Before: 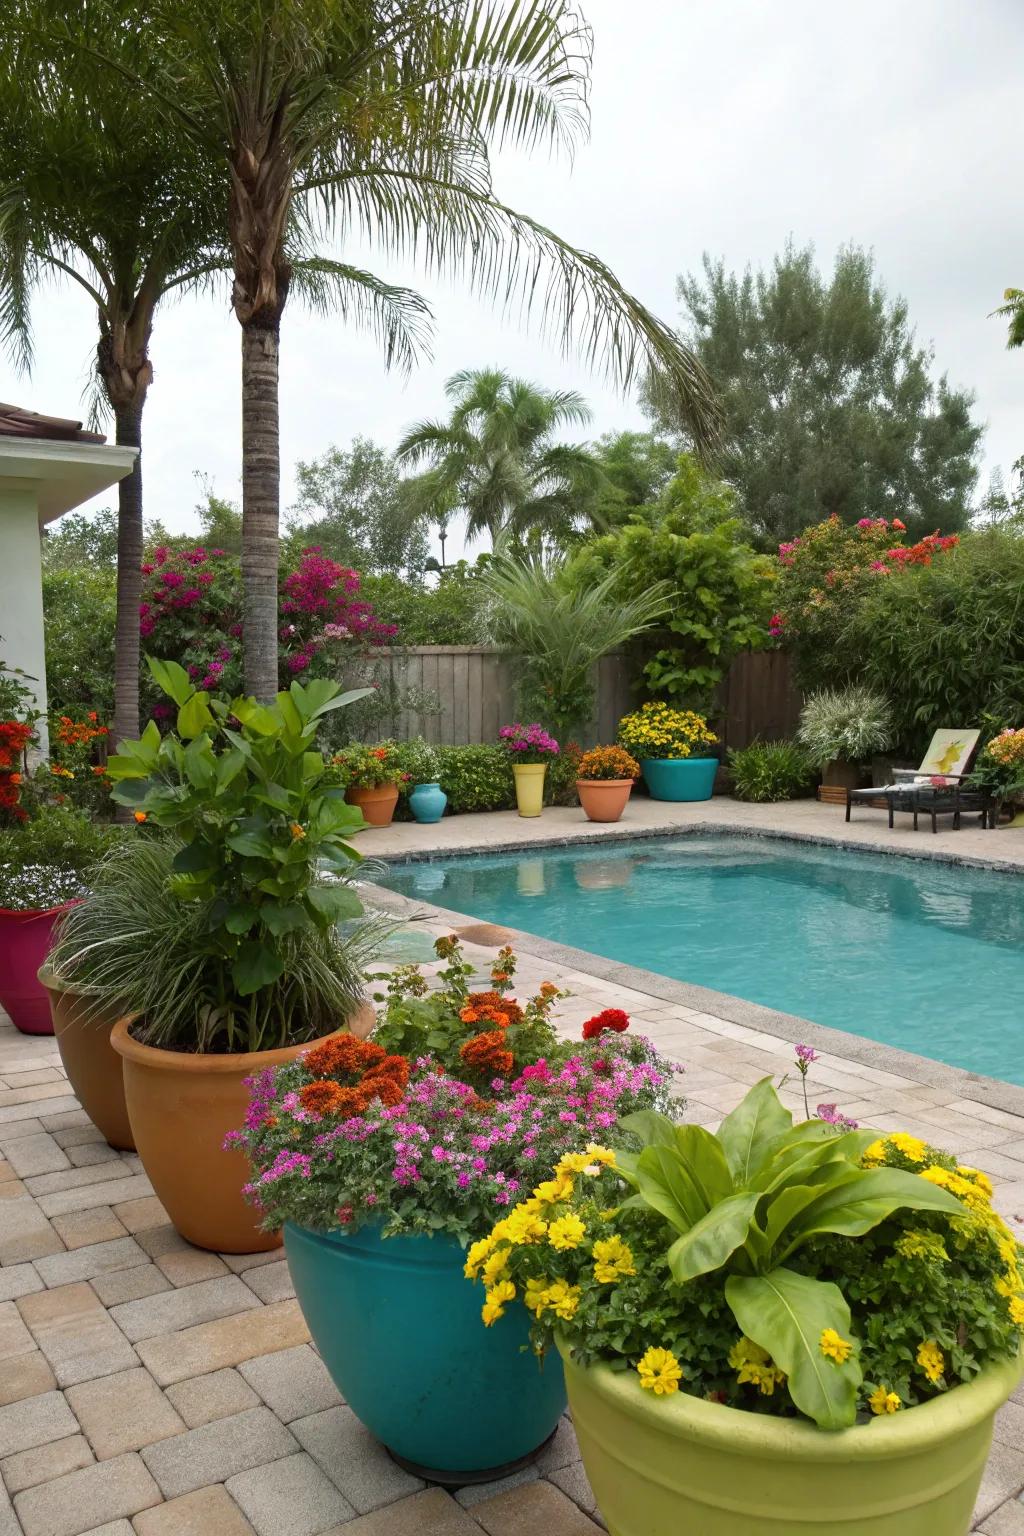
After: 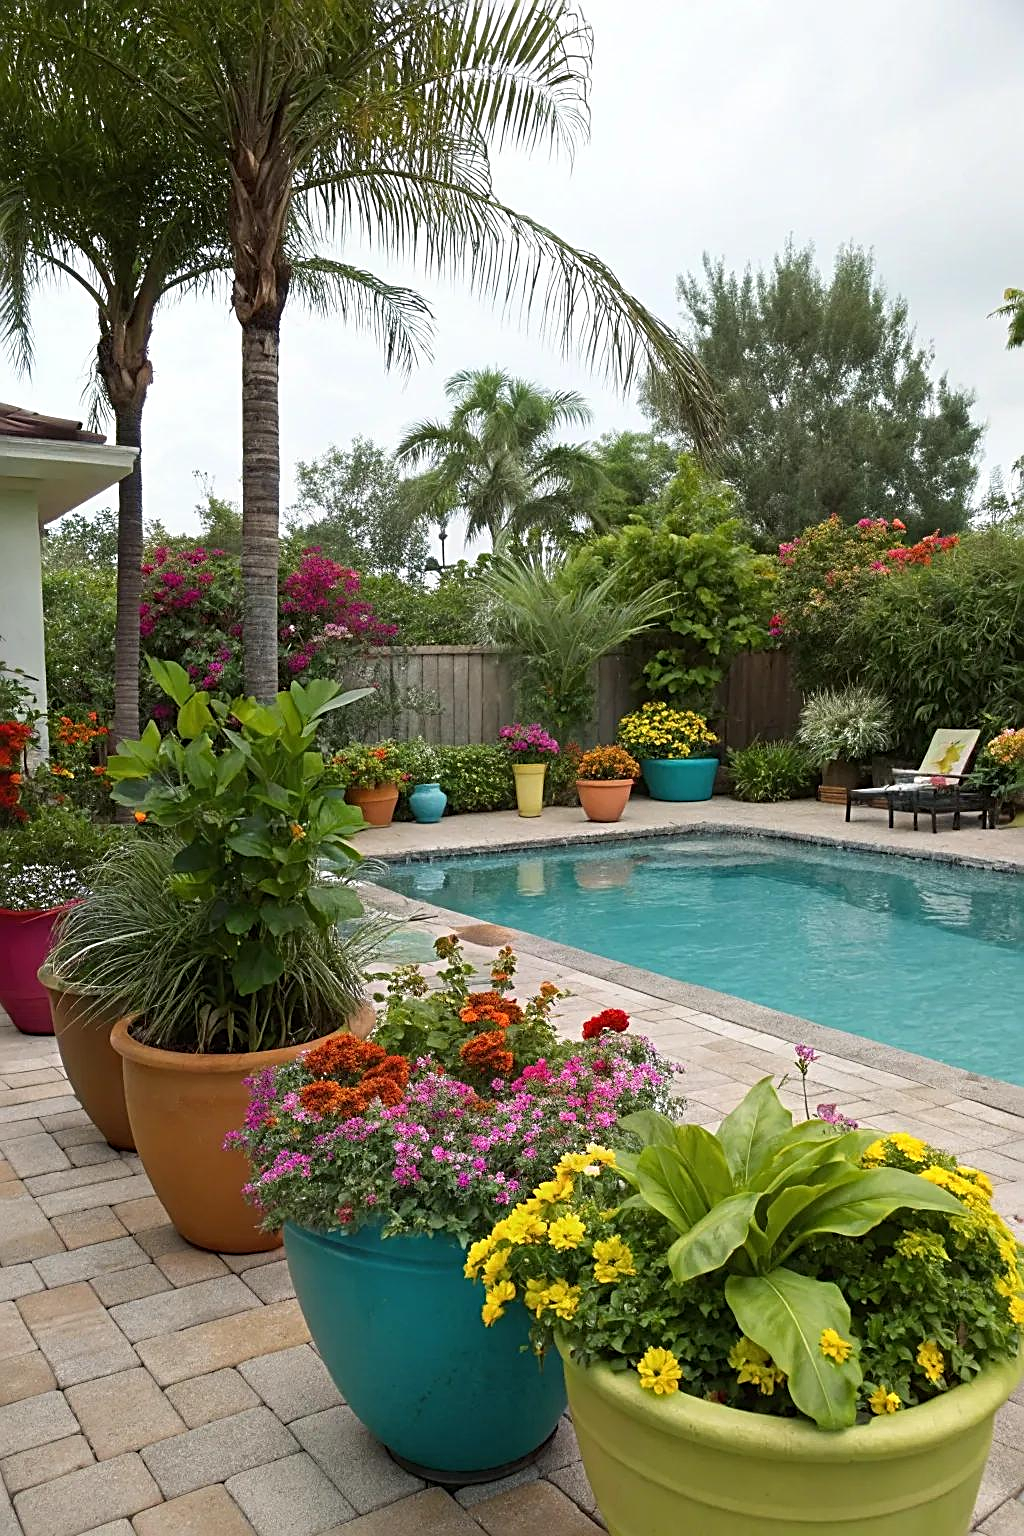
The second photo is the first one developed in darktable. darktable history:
sharpen: radius 2.556, amount 0.652
